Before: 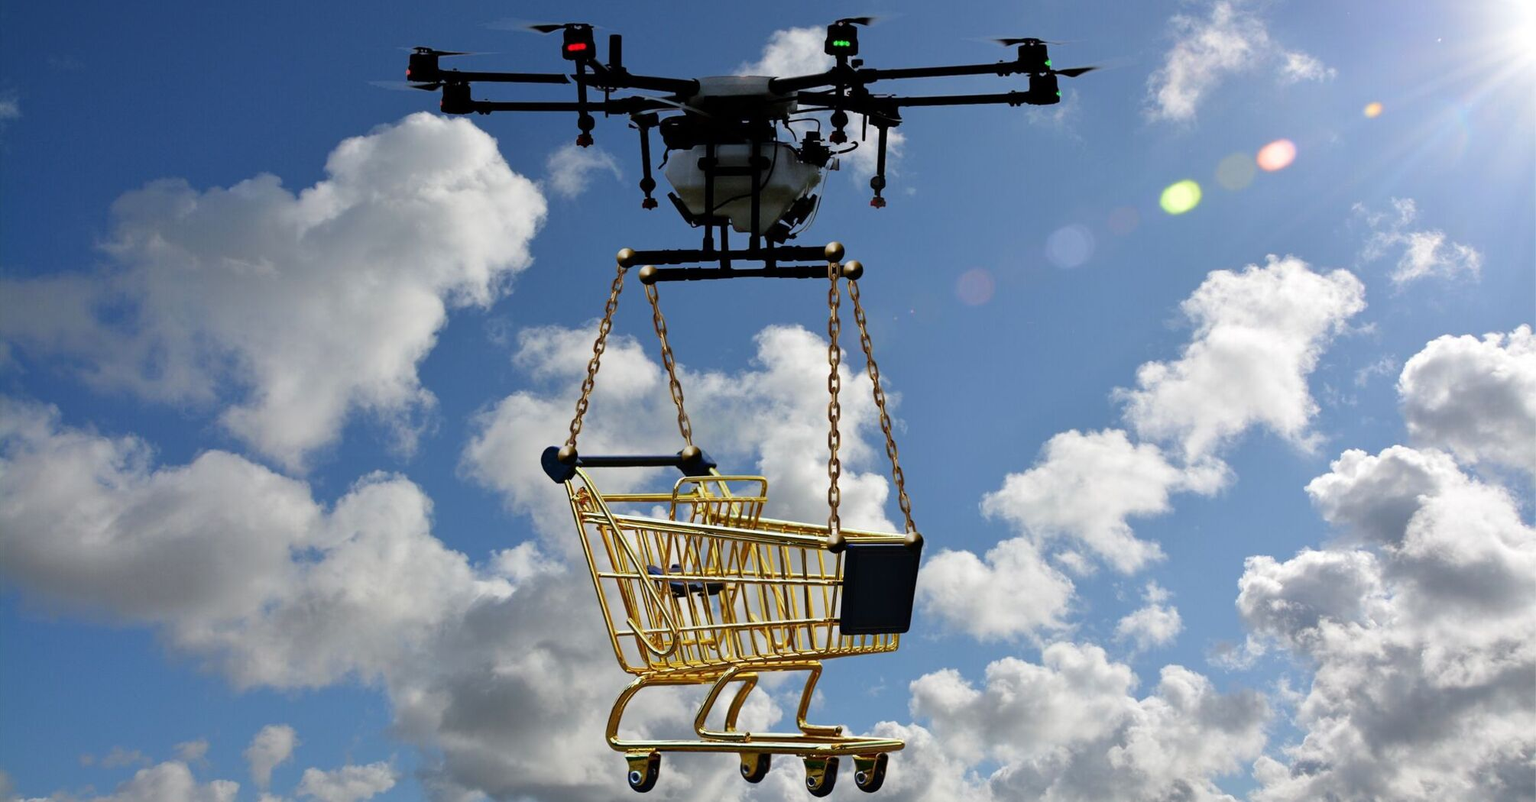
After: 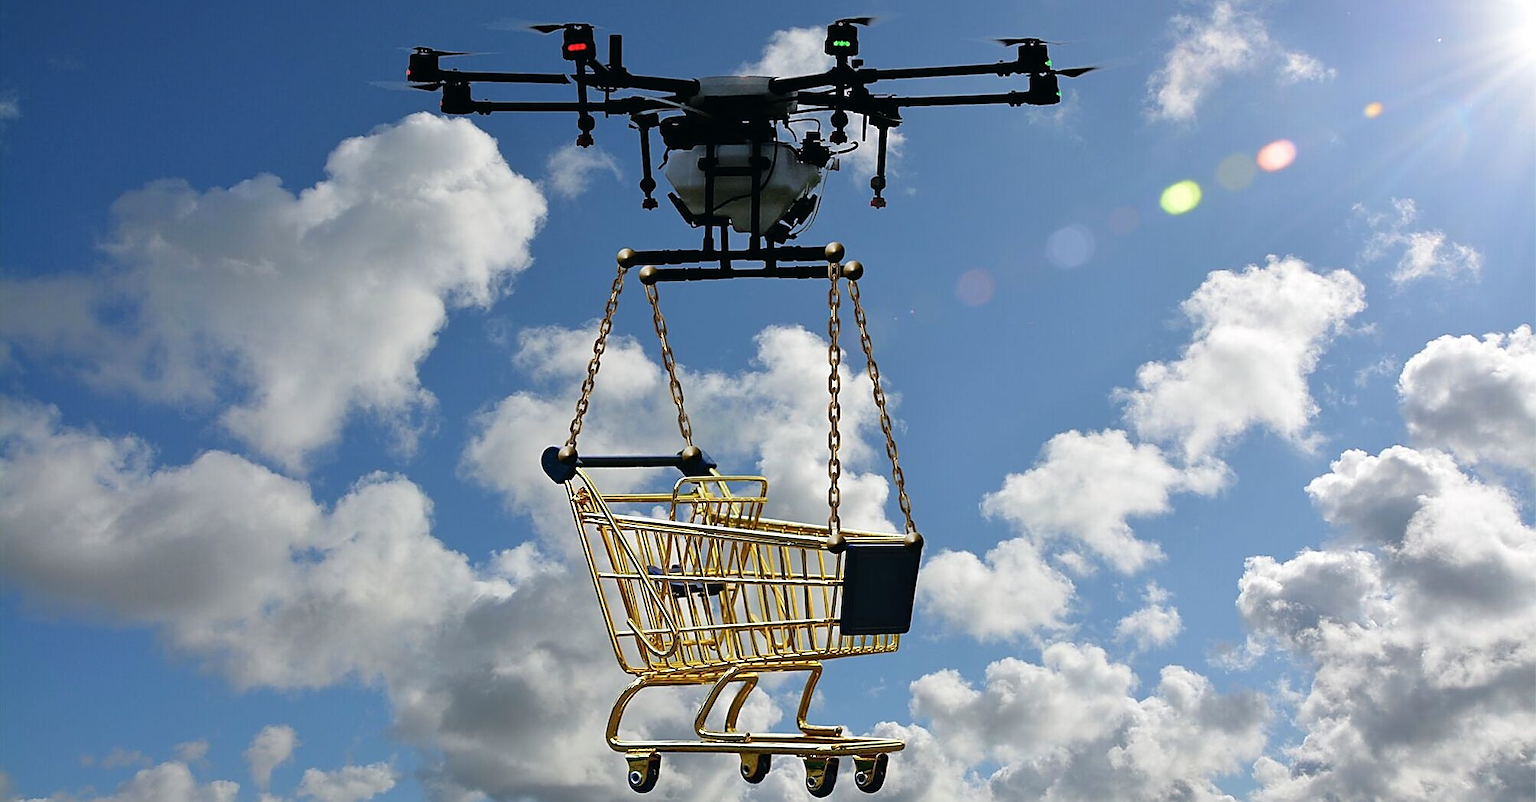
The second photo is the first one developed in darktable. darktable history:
sharpen: radius 1.4, amount 1.25, threshold 0.7
color balance: mode lift, gamma, gain (sRGB), lift [1, 1, 1.022, 1.026]
